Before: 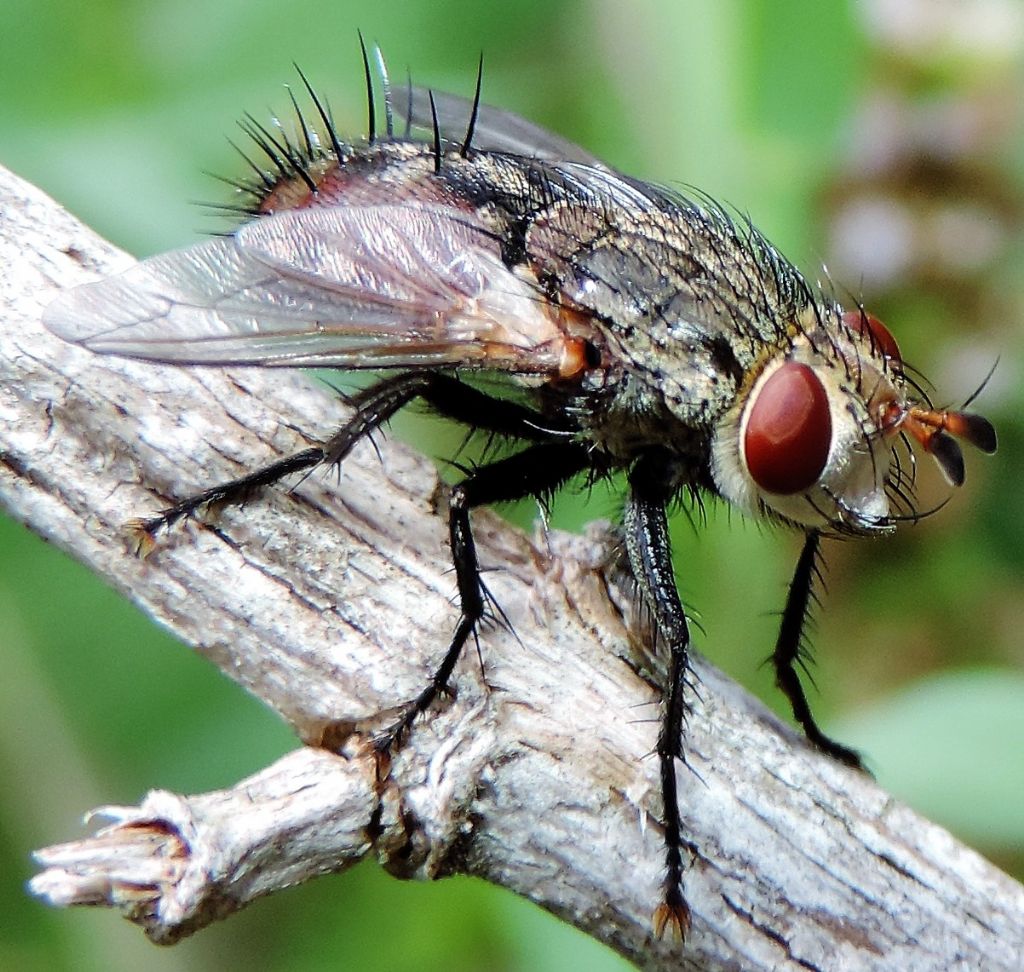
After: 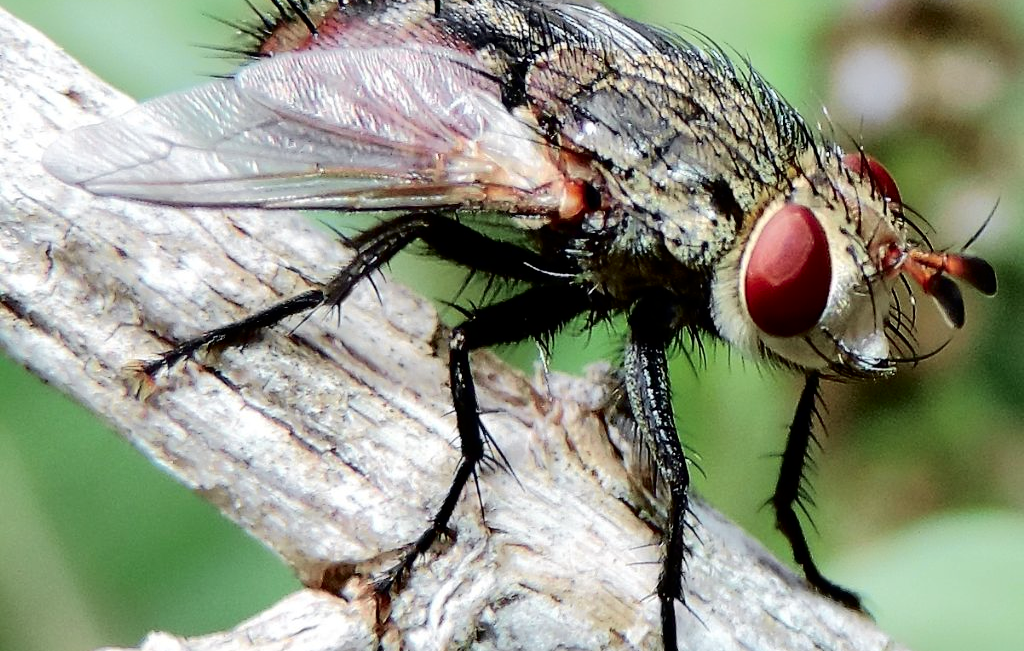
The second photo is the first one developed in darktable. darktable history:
crop: top 16.281%, bottom 16.683%
tone equalizer: edges refinement/feathering 500, mask exposure compensation -1.57 EV, preserve details no
tone curve: curves: ch0 [(0.003, 0) (0.066, 0.017) (0.163, 0.09) (0.264, 0.238) (0.395, 0.421) (0.517, 0.56) (0.688, 0.743) (0.791, 0.814) (1, 1)]; ch1 [(0, 0) (0.164, 0.115) (0.337, 0.332) (0.39, 0.398) (0.464, 0.461) (0.501, 0.5) (0.507, 0.503) (0.534, 0.537) (0.577, 0.59) (0.652, 0.681) (0.733, 0.749) (0.811, 0.796) (1, 1)]; ch2 [(0, 0) (0.337, 0.382) (0.464, 0.476) (0.501, 0.502) (0.527, 0.54) (0.551, 0.565) (0.6, 0.59) (0.687, 0.675) (1, 1)], color space Lab, independent channels, preserve colors none
